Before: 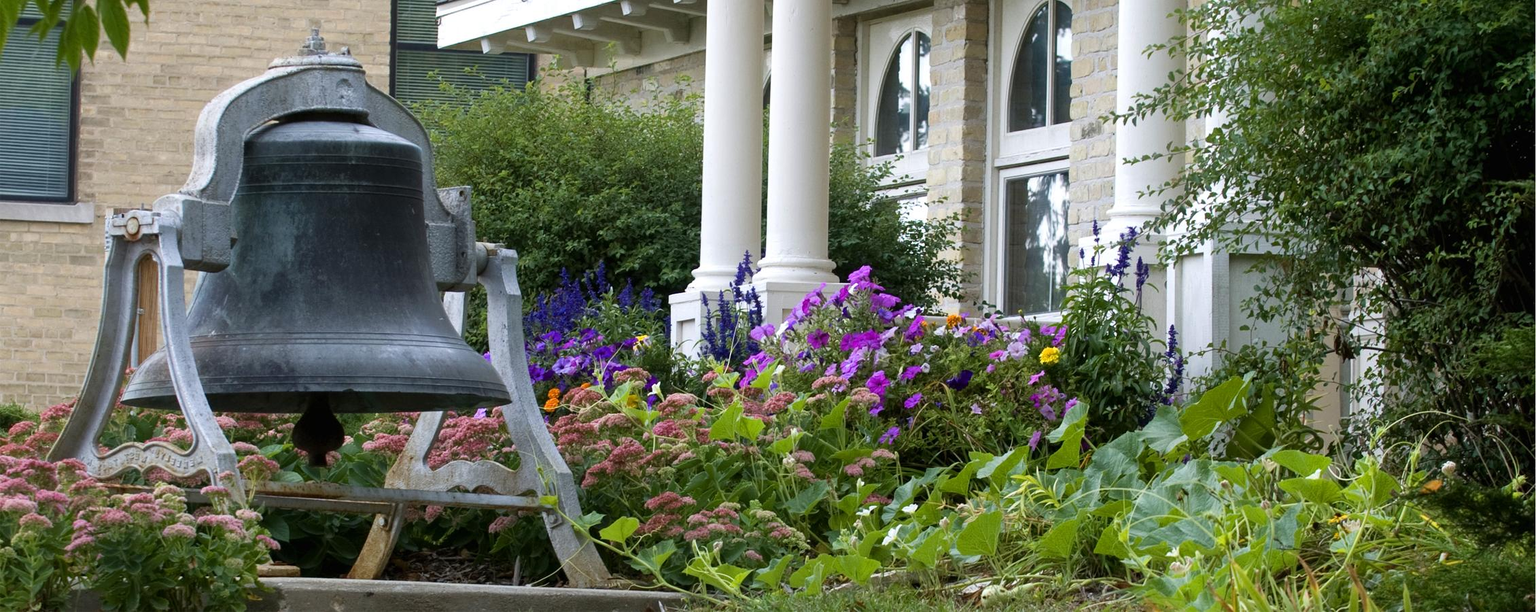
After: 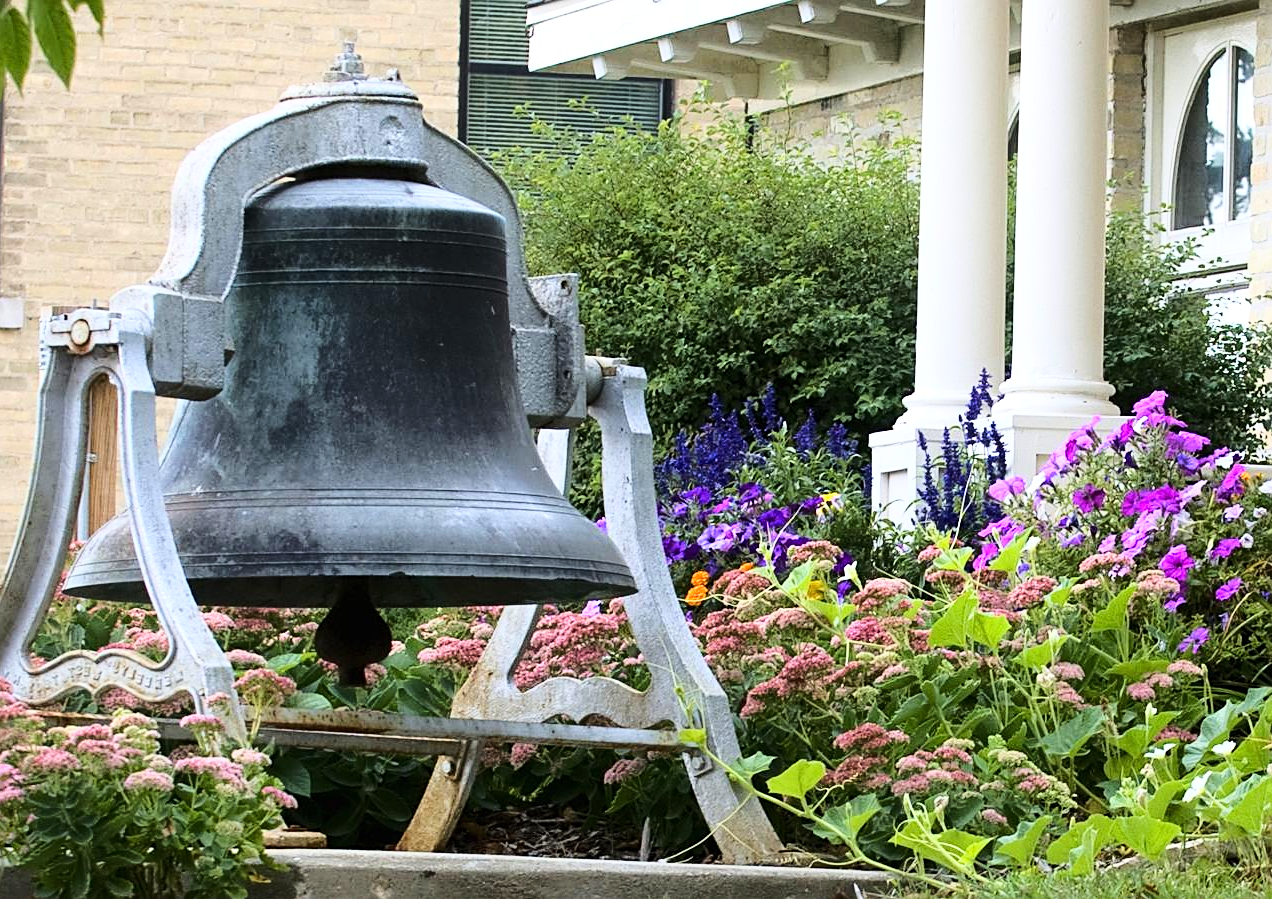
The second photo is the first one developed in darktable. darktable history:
crop: left 5.114%, right 38.589%
sharpen: on, module defaults
base curve: curves: ch0 [(0, 0) (0.032, 0.037) (0.105, 0.228) (0.435, 0.76) (0.856, 0.983) (1, 1)]
